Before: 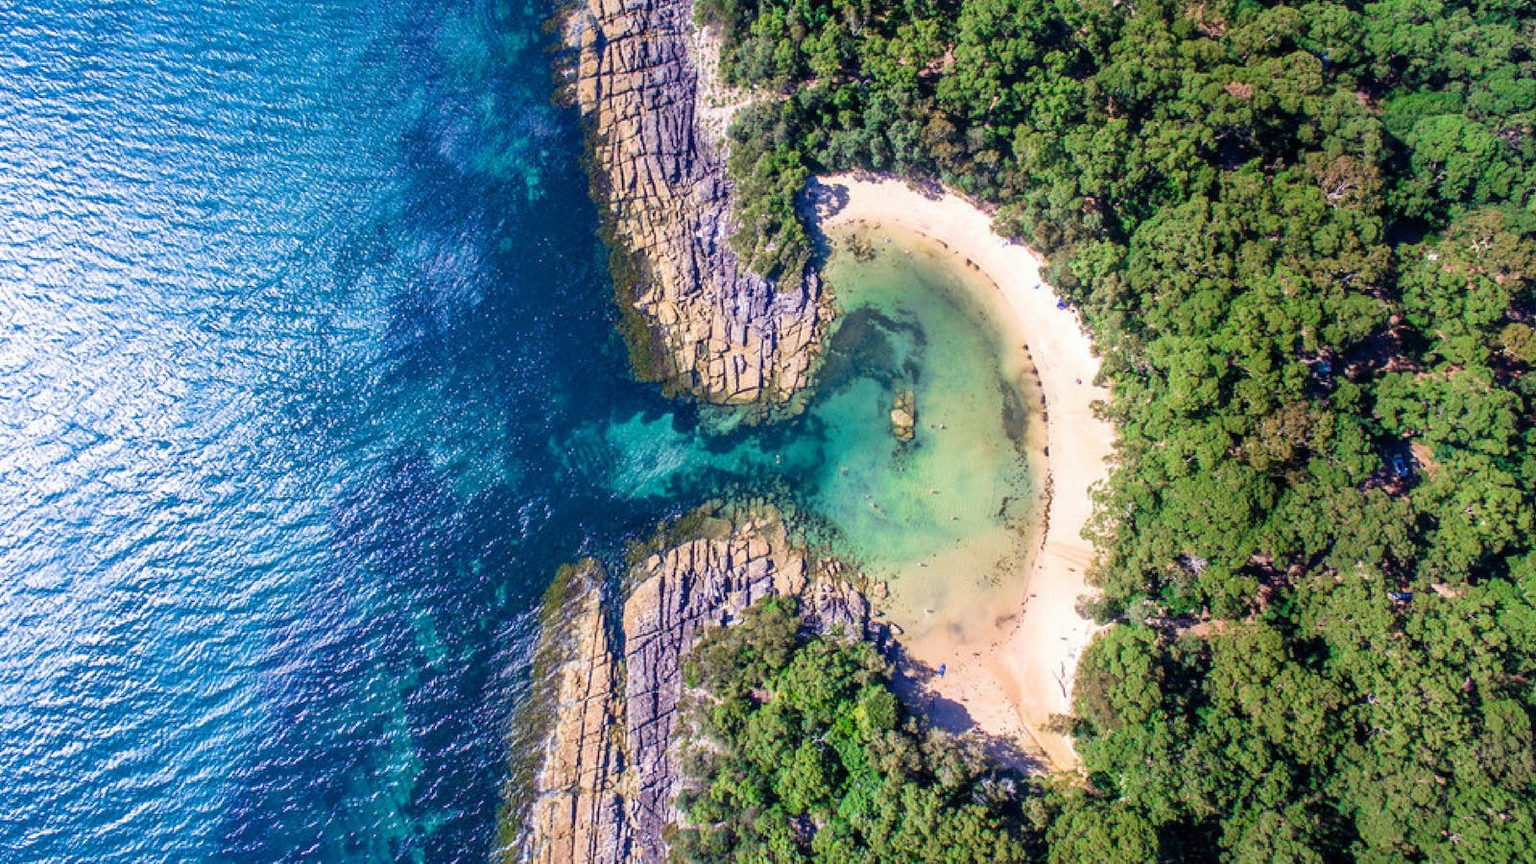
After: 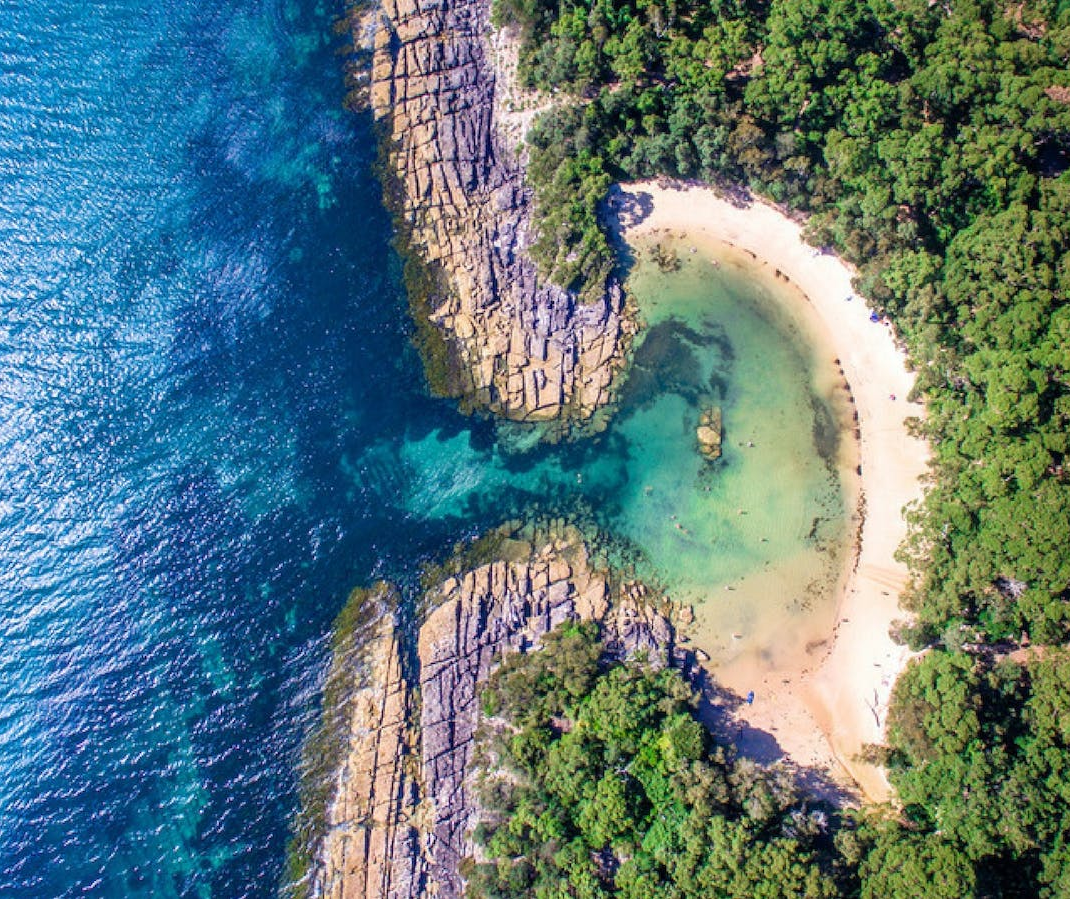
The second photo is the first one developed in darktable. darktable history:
crop and rotate: left 14.468%, right 18.634%
